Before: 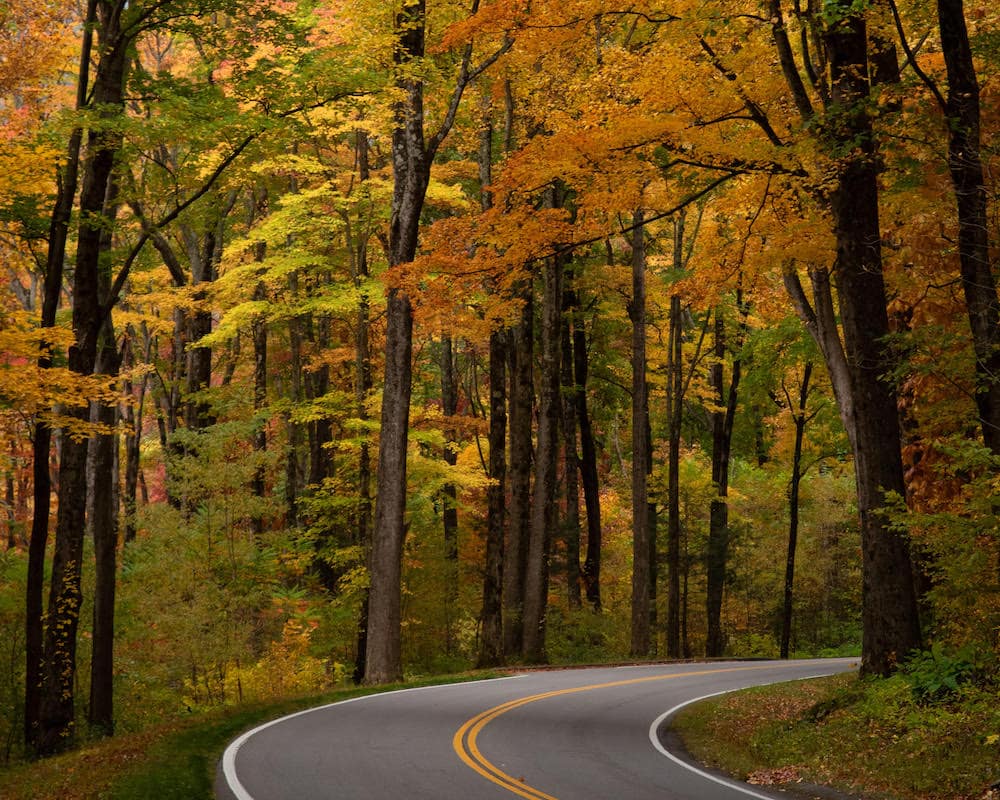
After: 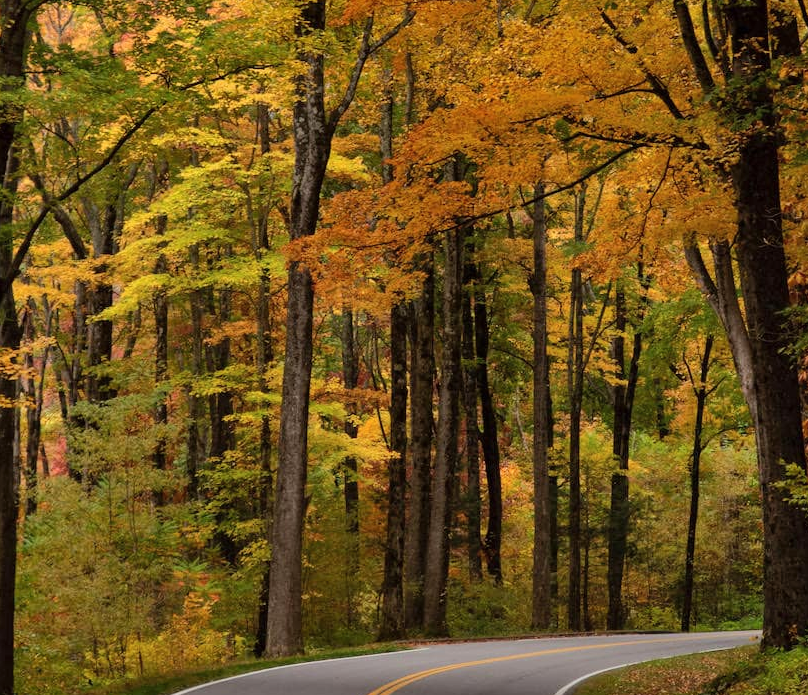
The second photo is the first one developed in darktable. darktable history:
crop: left 9.929%, top 3.475%, right 9.188%, bottom 9.529%
shadows and highlights: soften with gaussian
